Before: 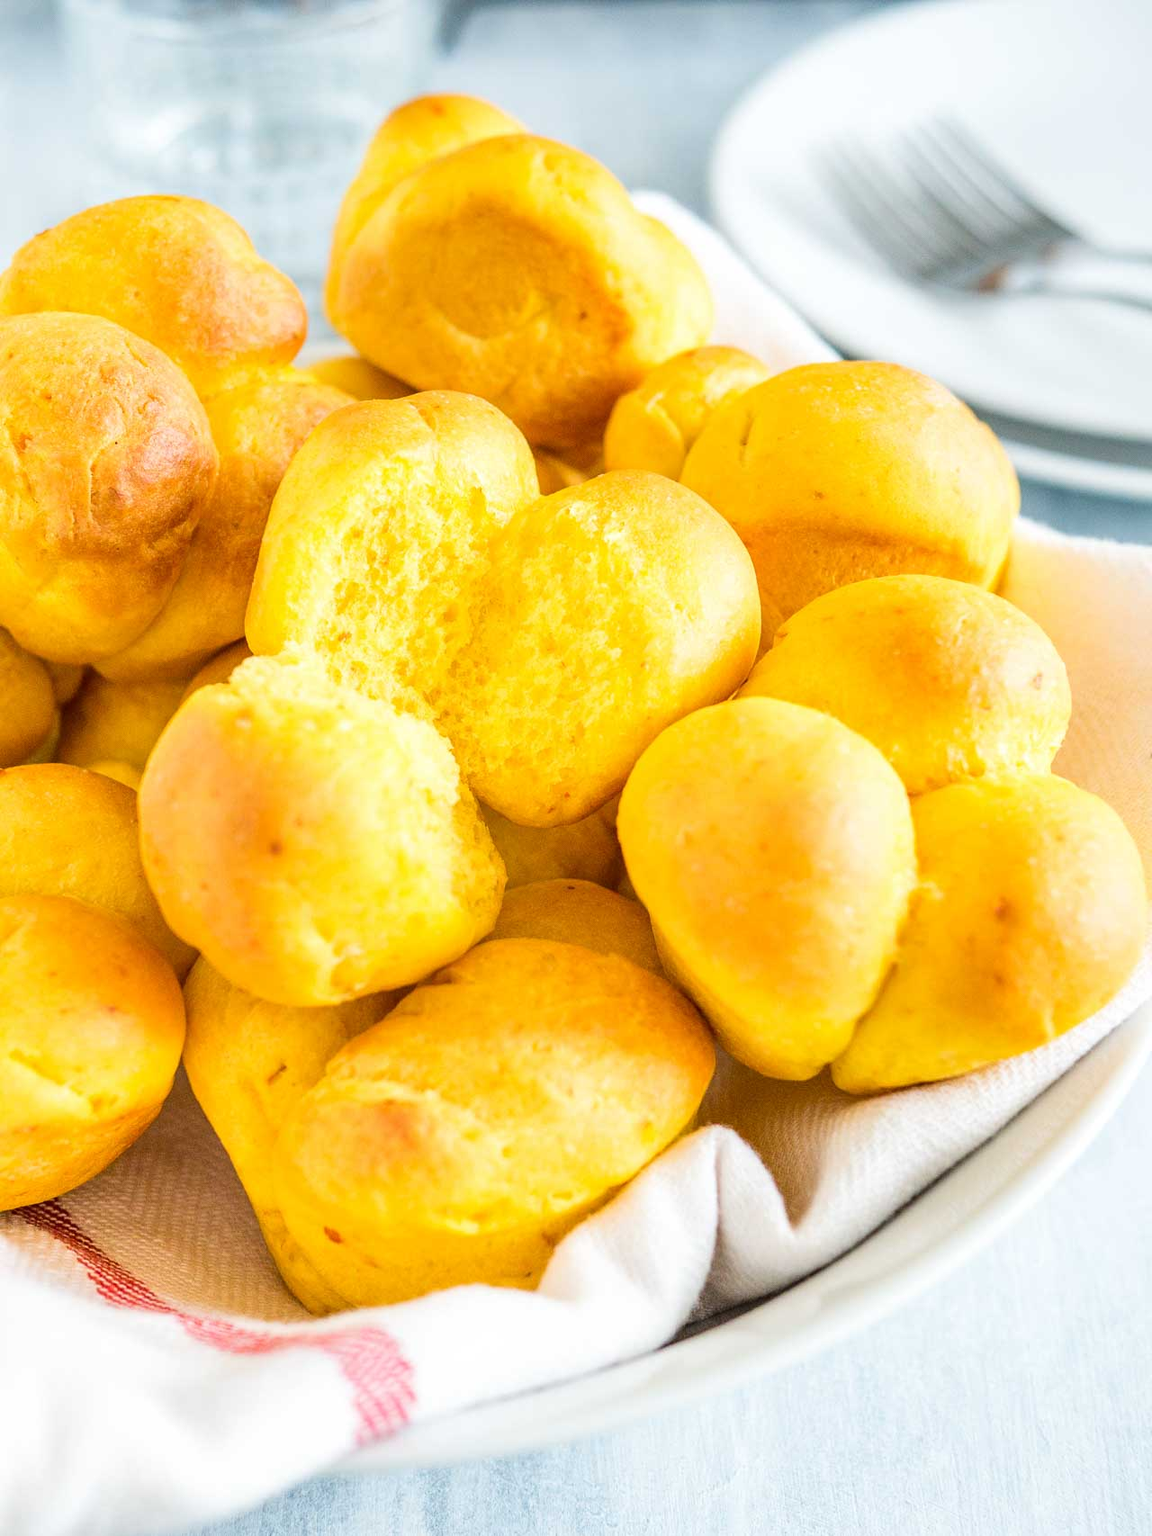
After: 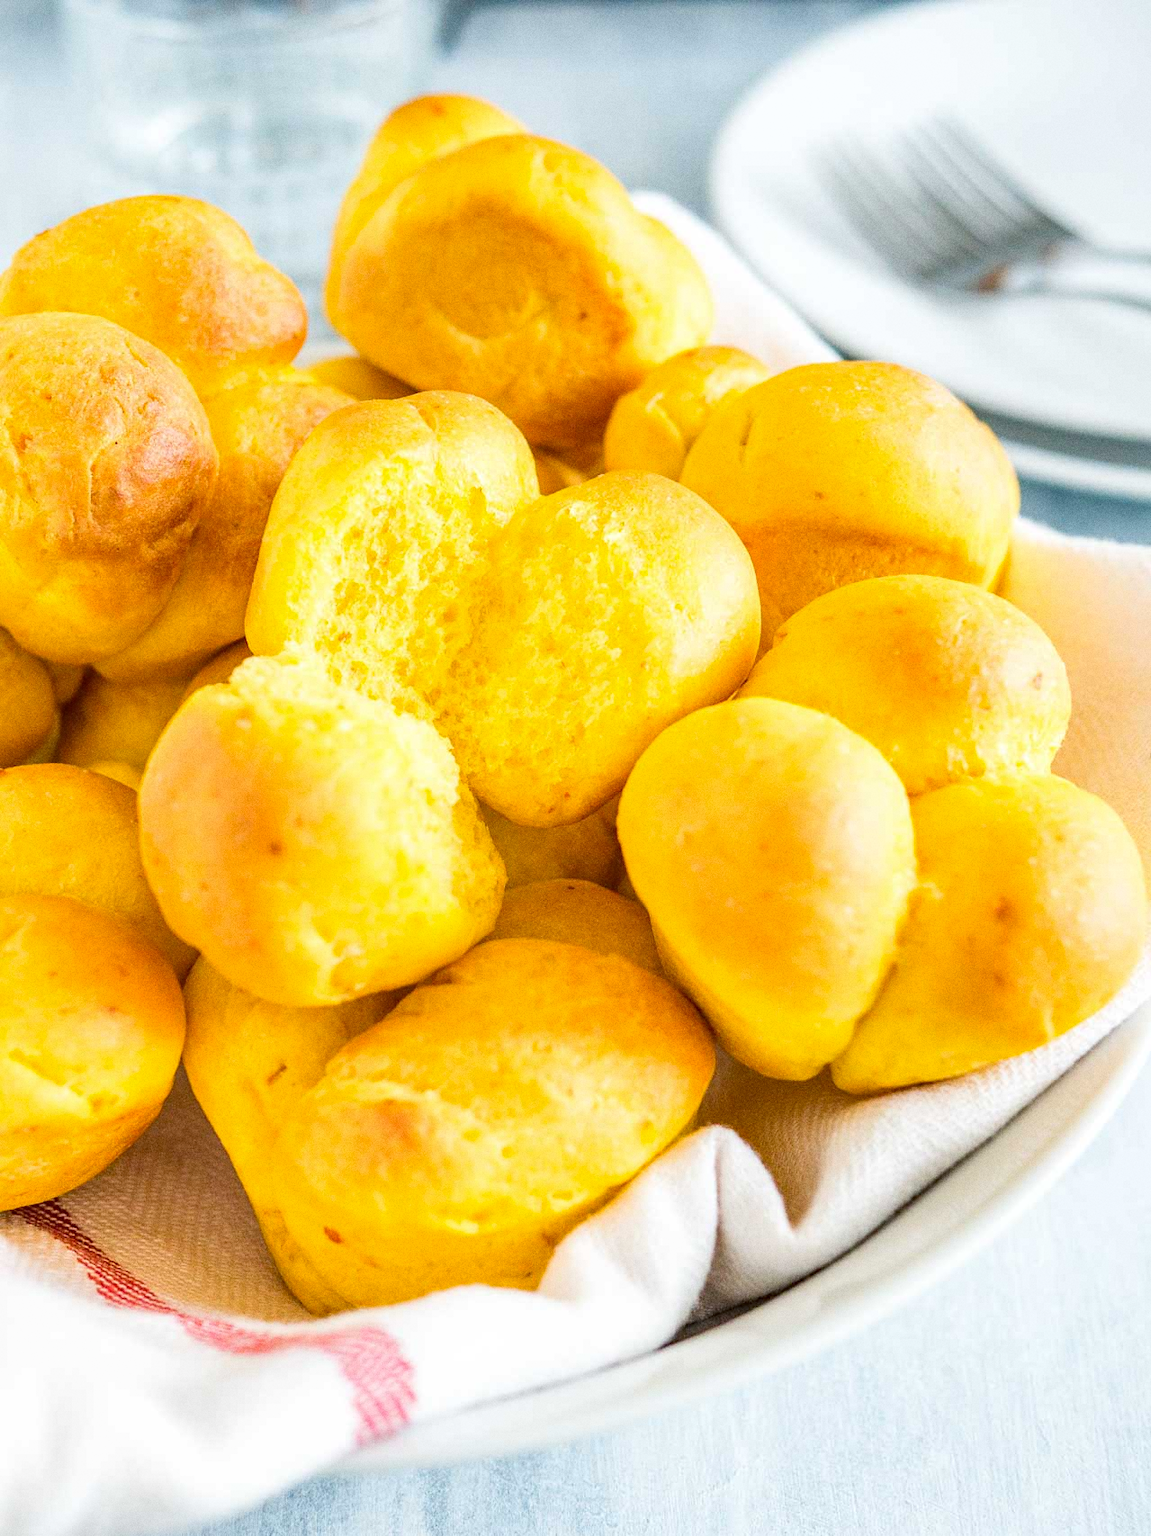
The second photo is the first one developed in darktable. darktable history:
haze removal: compatibility mode true, adaptive false
grain: coarseness 0.09 ISO
